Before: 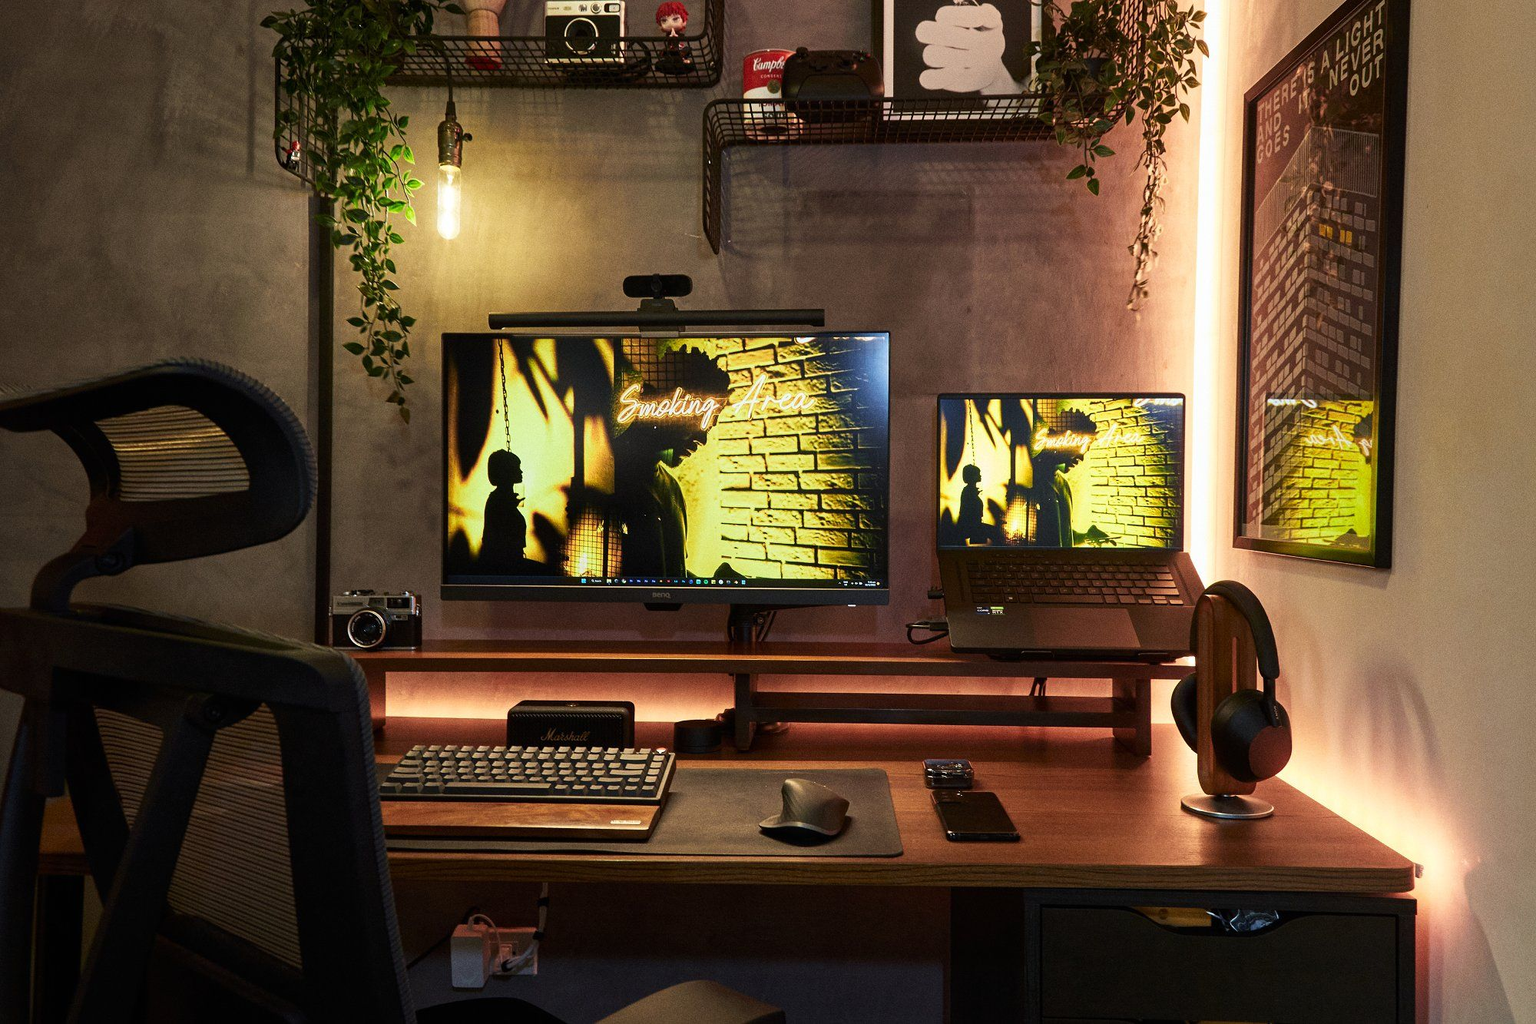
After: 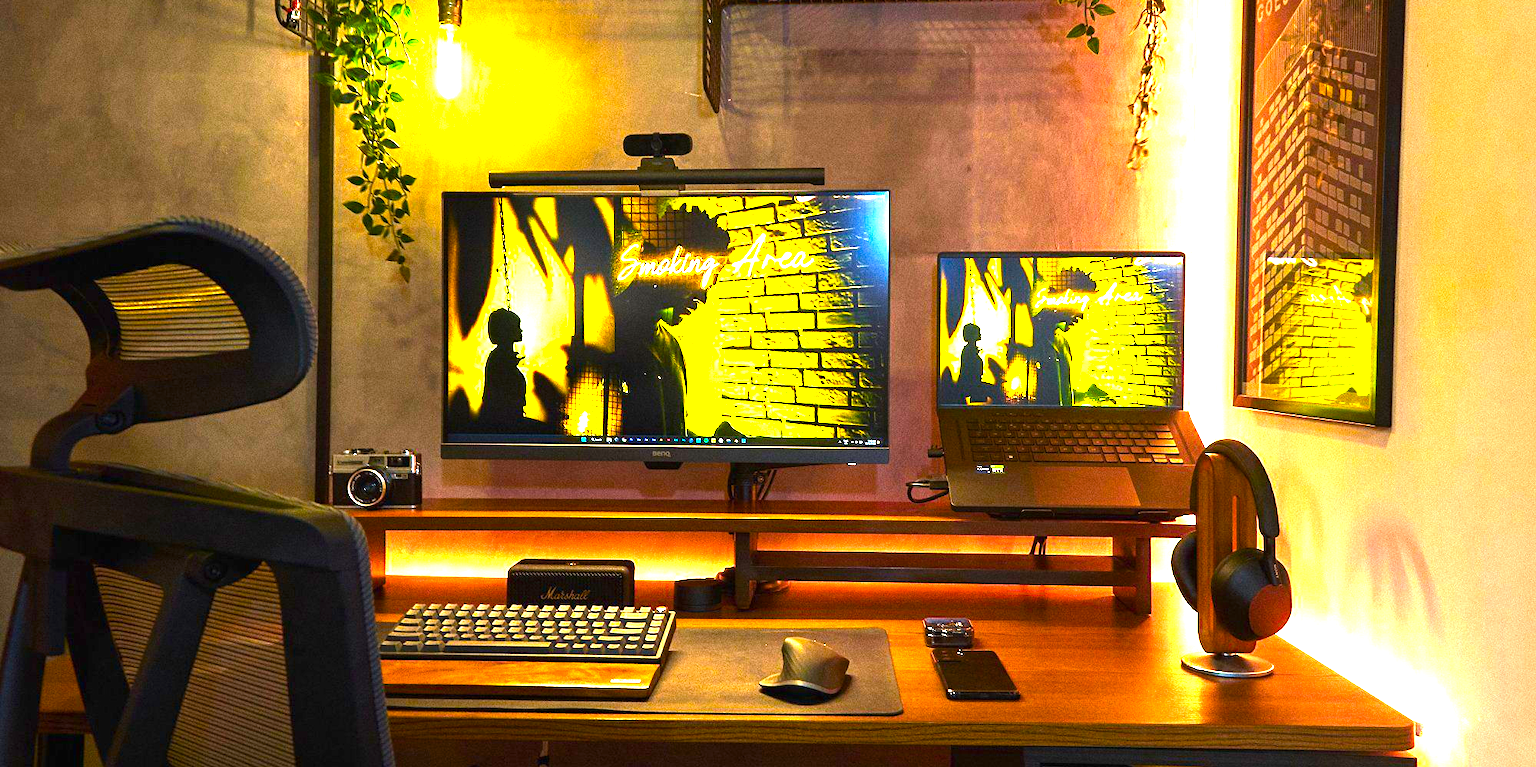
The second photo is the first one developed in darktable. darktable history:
color balance rgb: linear chroma grading › global chroma 20%, perceptual saturation grading › global saturation 25%, perceptual brilliance grading › global brilliance 20%, global vibrance 20%
rotate and perspective: automatic cropping off
crop: top 13.819%, bottom 11.169%
rgb levels: preserve colors max RGB
exposure: black level correction 0, exposure 1.1 EV, compensate highlight preservation false
